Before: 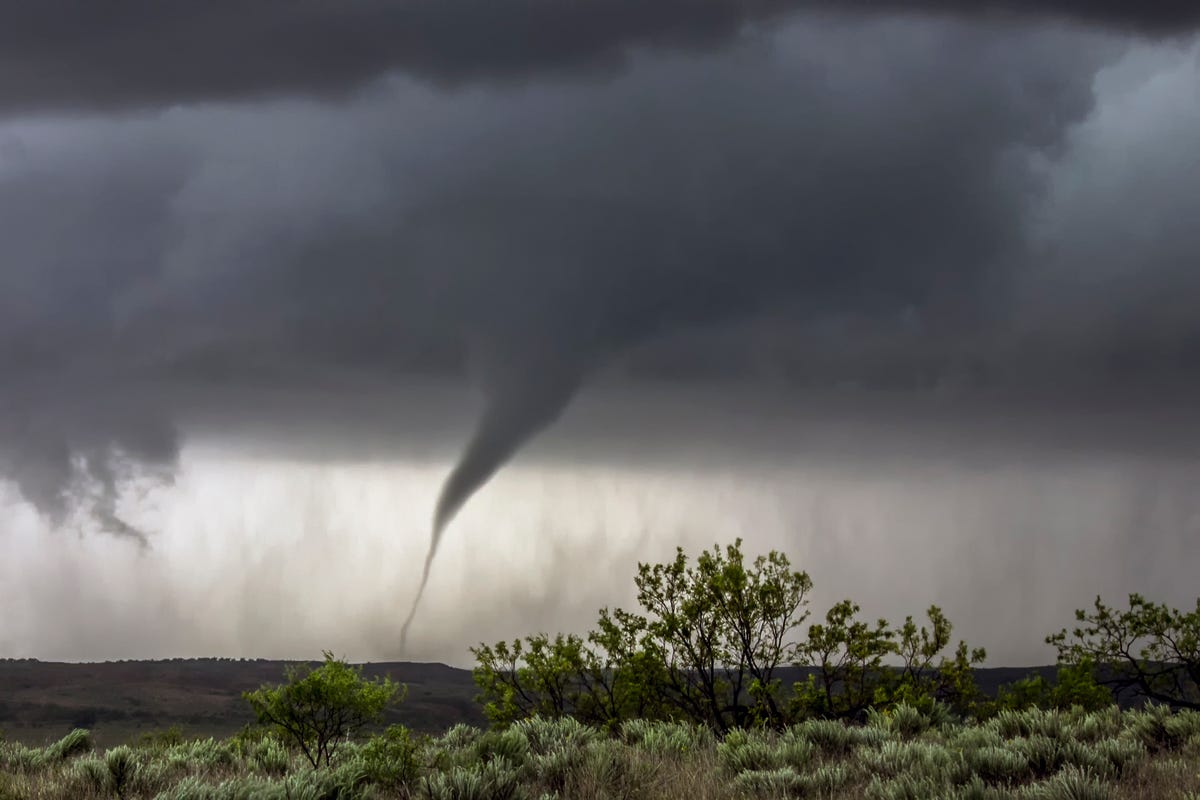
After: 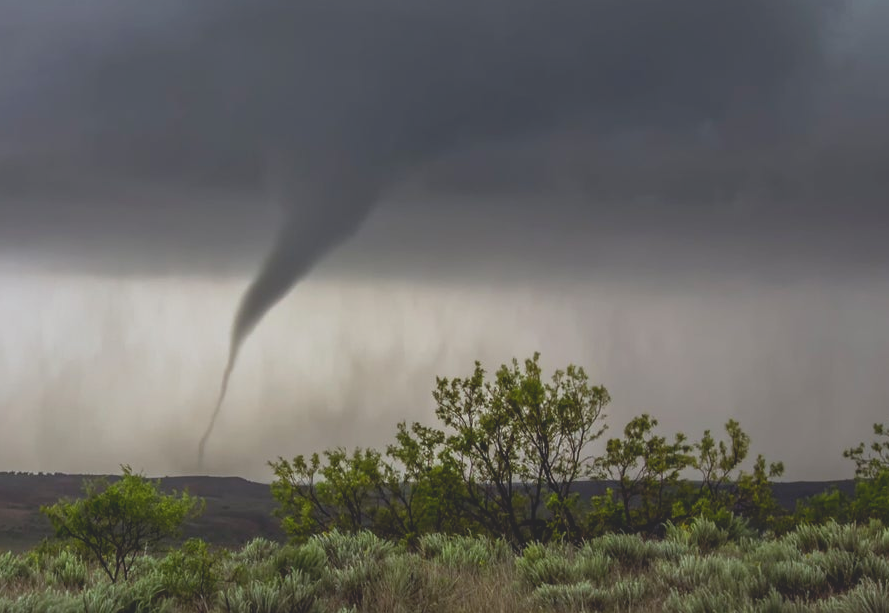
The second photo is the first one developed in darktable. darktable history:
contrast brightness saturation: contrast -0.294
shadows and highlights: shadows 3.82, highlights -17.85, soften with gaussian
crop: left 16.846%, top 23.325%, right 9.029%
exposure: compensate highlight preservation false
